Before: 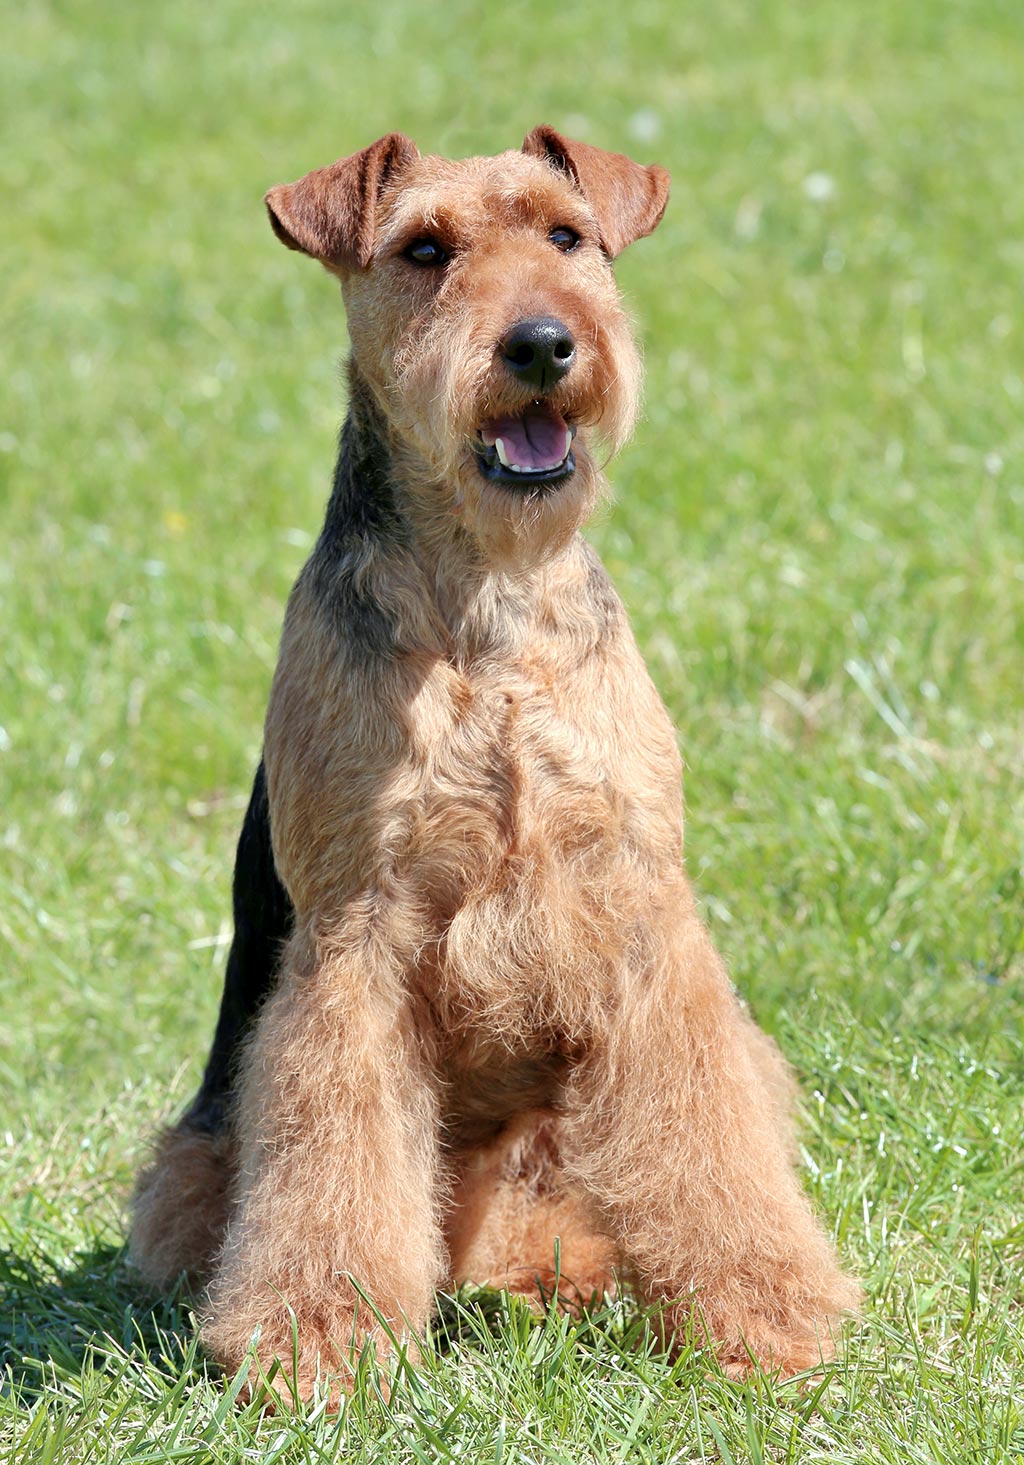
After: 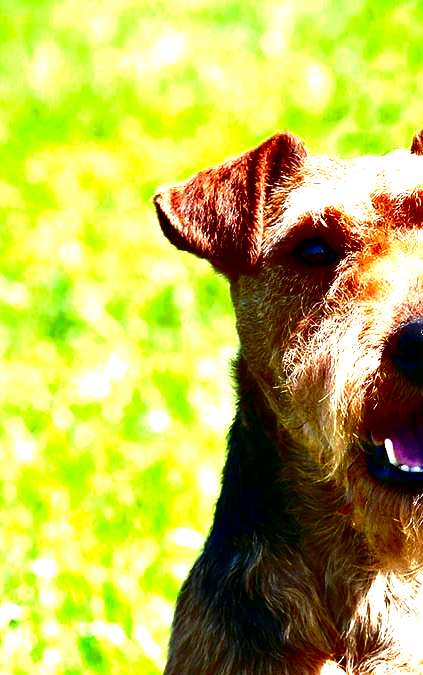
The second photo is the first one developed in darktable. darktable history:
crop and rotate: left 10.88%, top 0.057%, right 47.737%, bottom 53.849%
exposure: black level correction 0, exposure 0.703 EV, compensate exposure bias true, compensate highlight preservation false
contrast brightness saturation: brightness -0.985, saturation 0.981
tone equalizer: -8 EV -0.751 EV, -7 EV -0.675 EV, -6 EV -0.579 EV, -5 EV -0.364 EV, -3 EV 0.367 EV, -2 EV 0.6 EV, -1 EV 0.679 EV, +0 EV 0.727 EV, edges refinement/feathering 500, mask exposure compensation -1.57 EV, preserve details no
